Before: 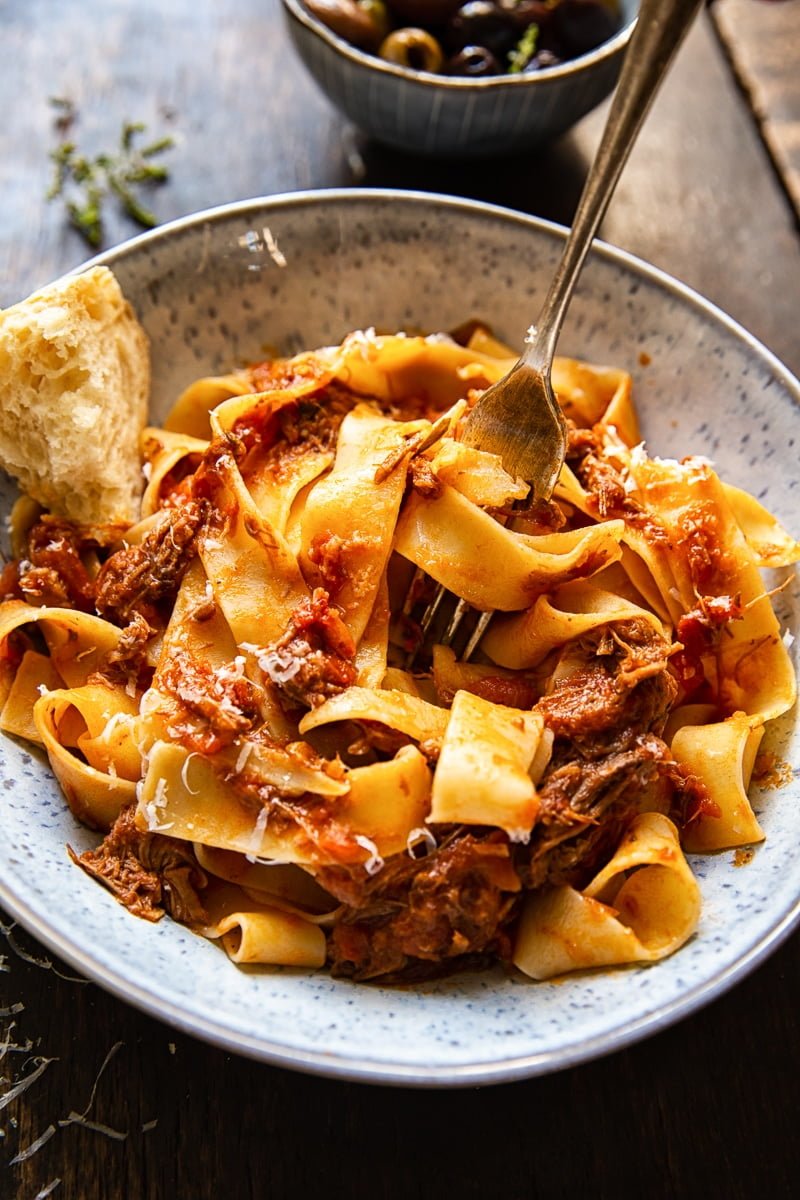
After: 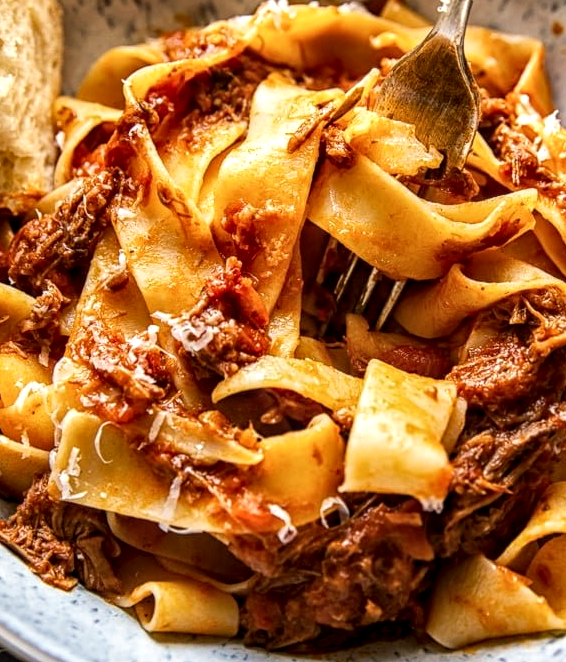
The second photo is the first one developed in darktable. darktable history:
local contrast: detail 144%
crop: left 10.964%, top 27.598%, right 18.272%, bottom 17.168%
